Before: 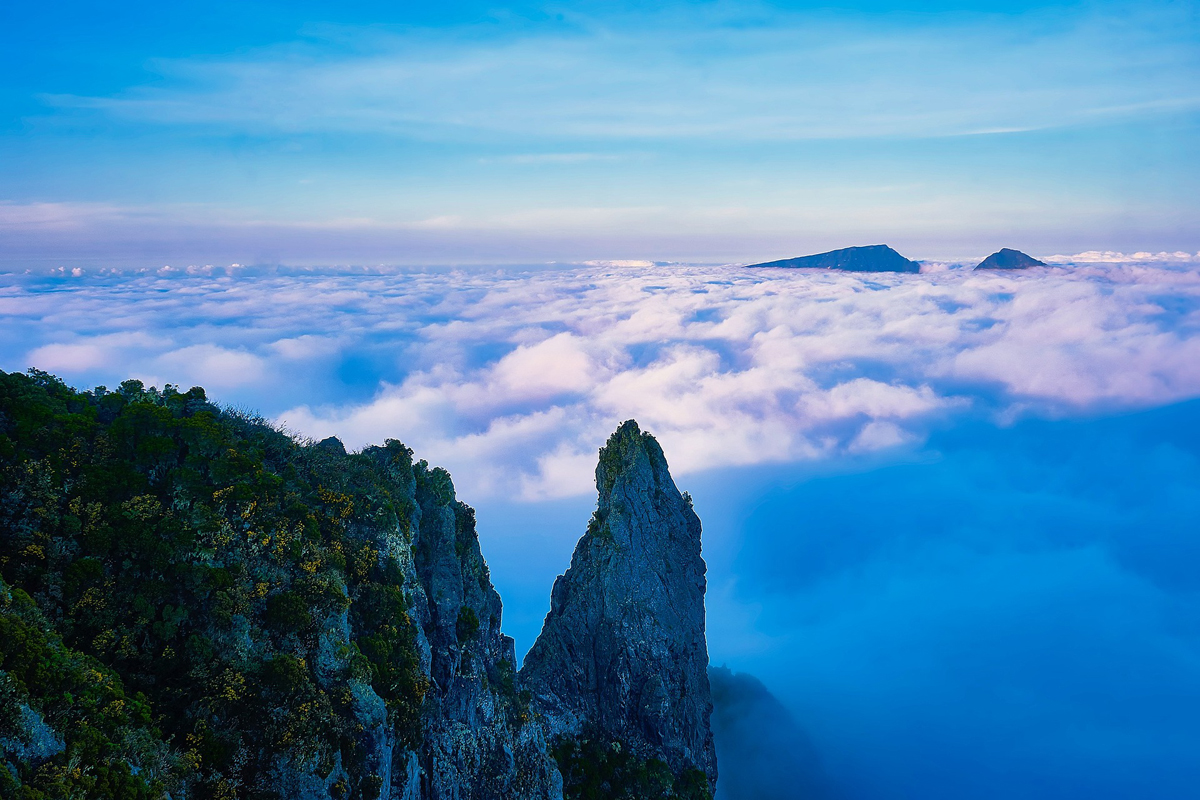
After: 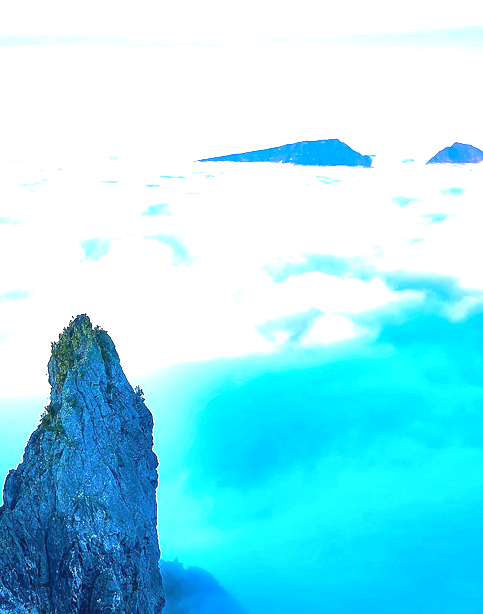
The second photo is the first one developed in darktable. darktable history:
local contrast: mode bilateral grid, contrast 20, coarseness 50, detail 119%, midtone range 0.2
exposure: black level correction 0, exposure 1.886 EV, compensate highlight preservation false
crop: left 45.684%, top 13.359%, right 13.984%, bottom 9.884%
